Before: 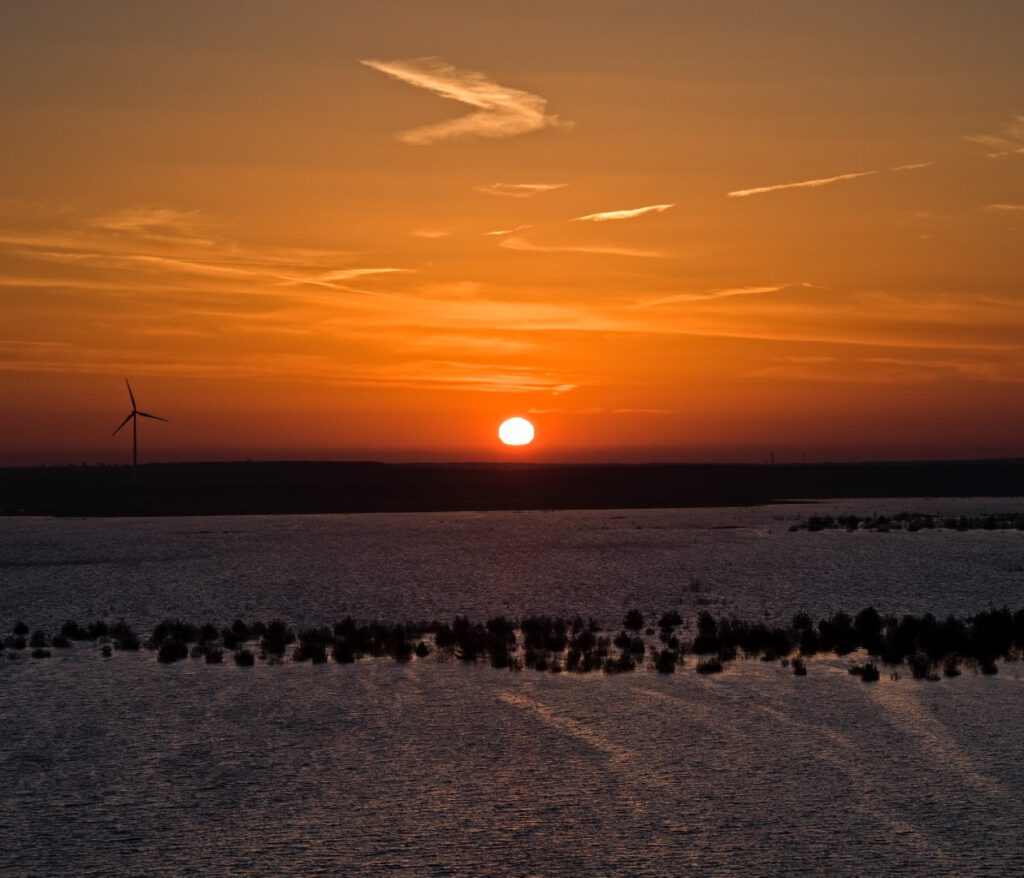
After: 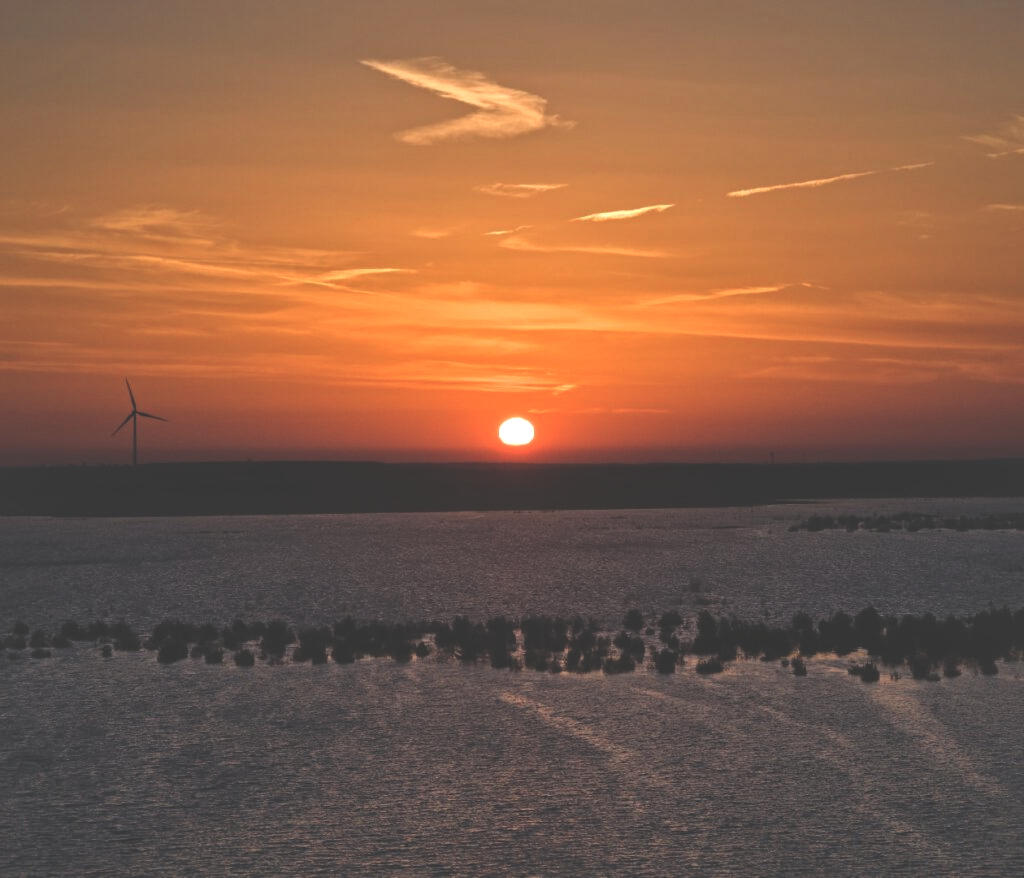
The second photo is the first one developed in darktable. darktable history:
local contrast: mode bilateral grid, contrast 20, coarseness 50, detail 130%, midtone range 0.2
tone equalizer: on, module defaults
exposure: black level correction -0.041, exposure 0.064 EV, compensate highlight preservation false
